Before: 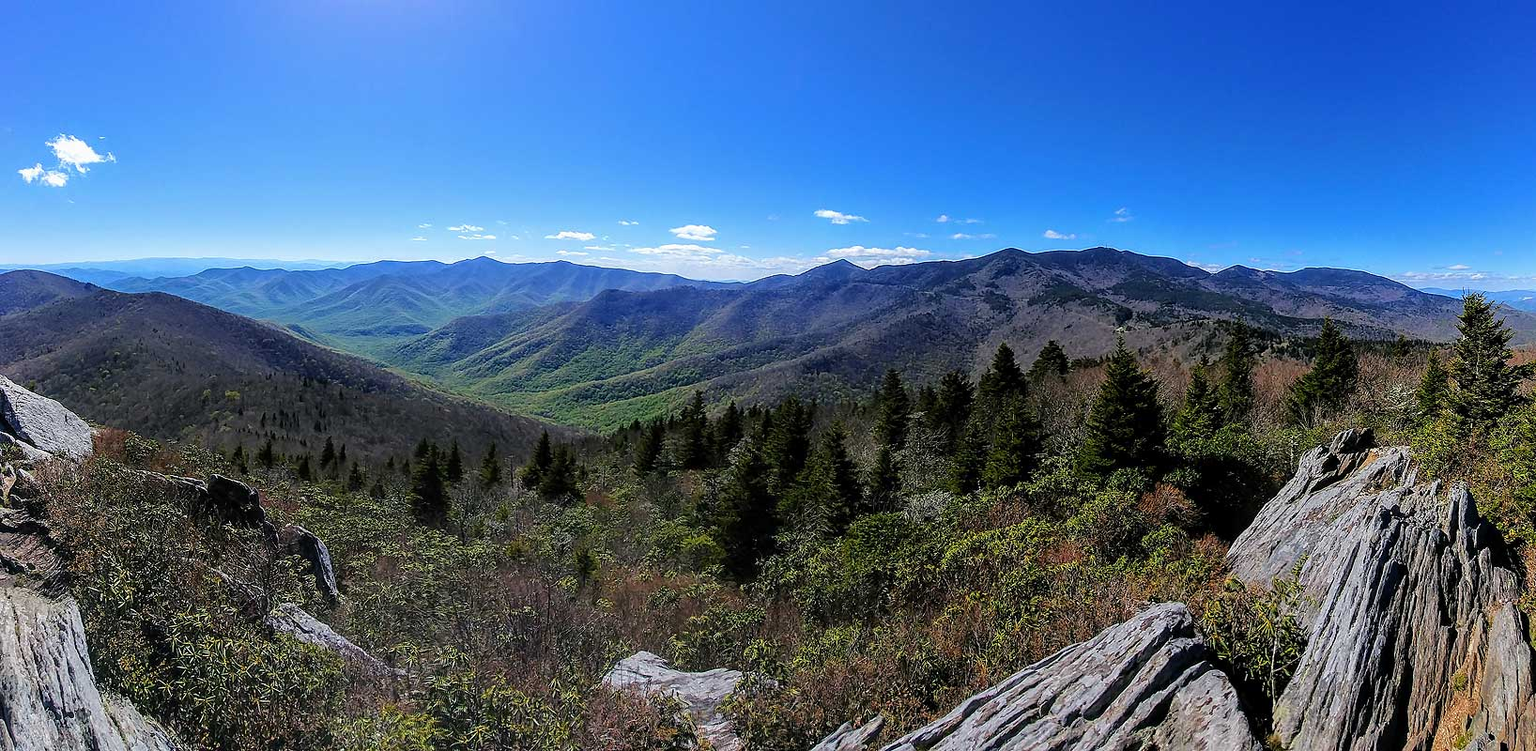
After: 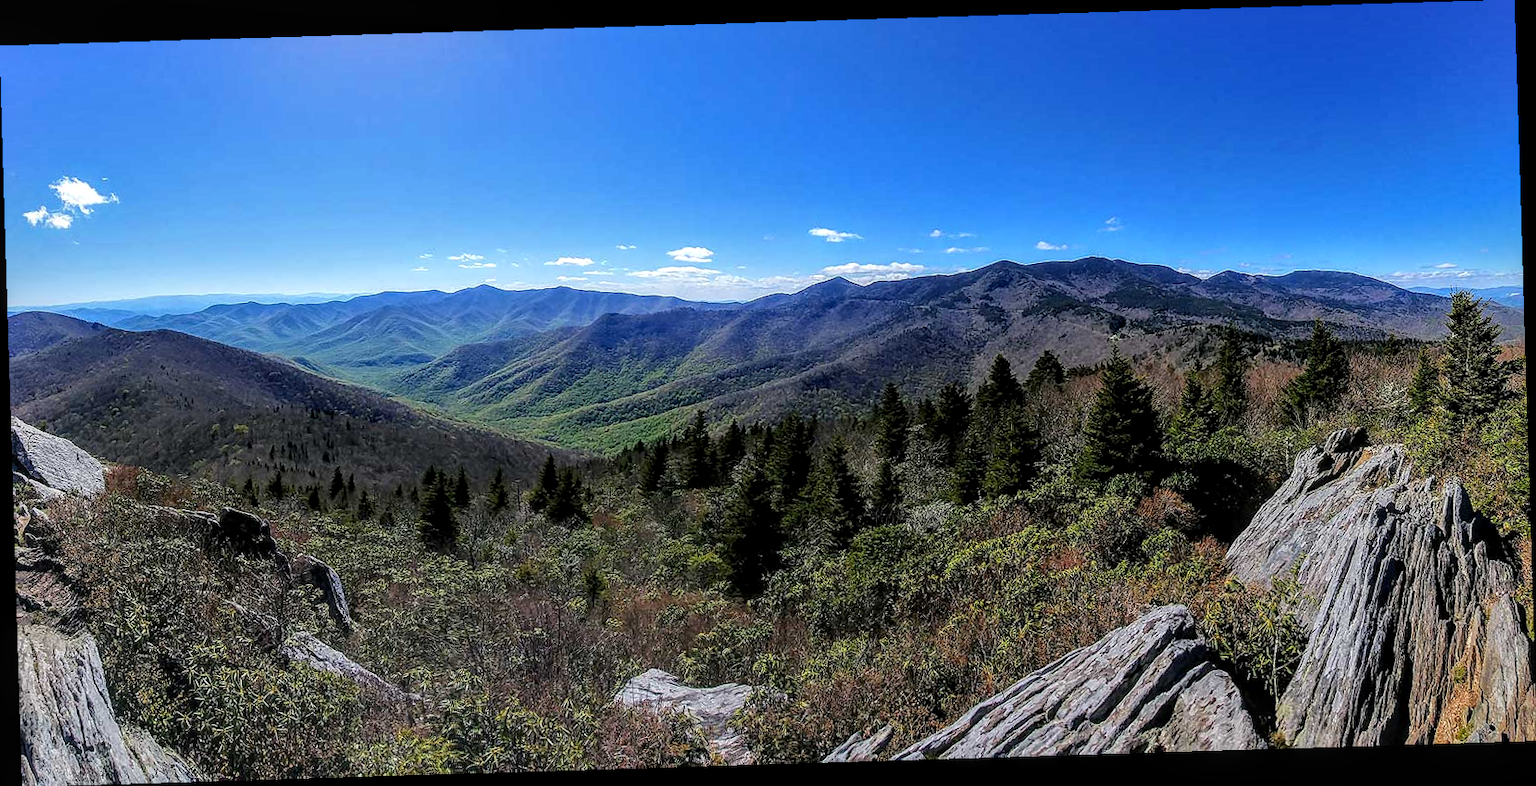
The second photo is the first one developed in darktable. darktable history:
local contrast: detail 130%
white balance: red 1, blue 1
rotate and perspective: rotation -1.75°, automatic cropping off
